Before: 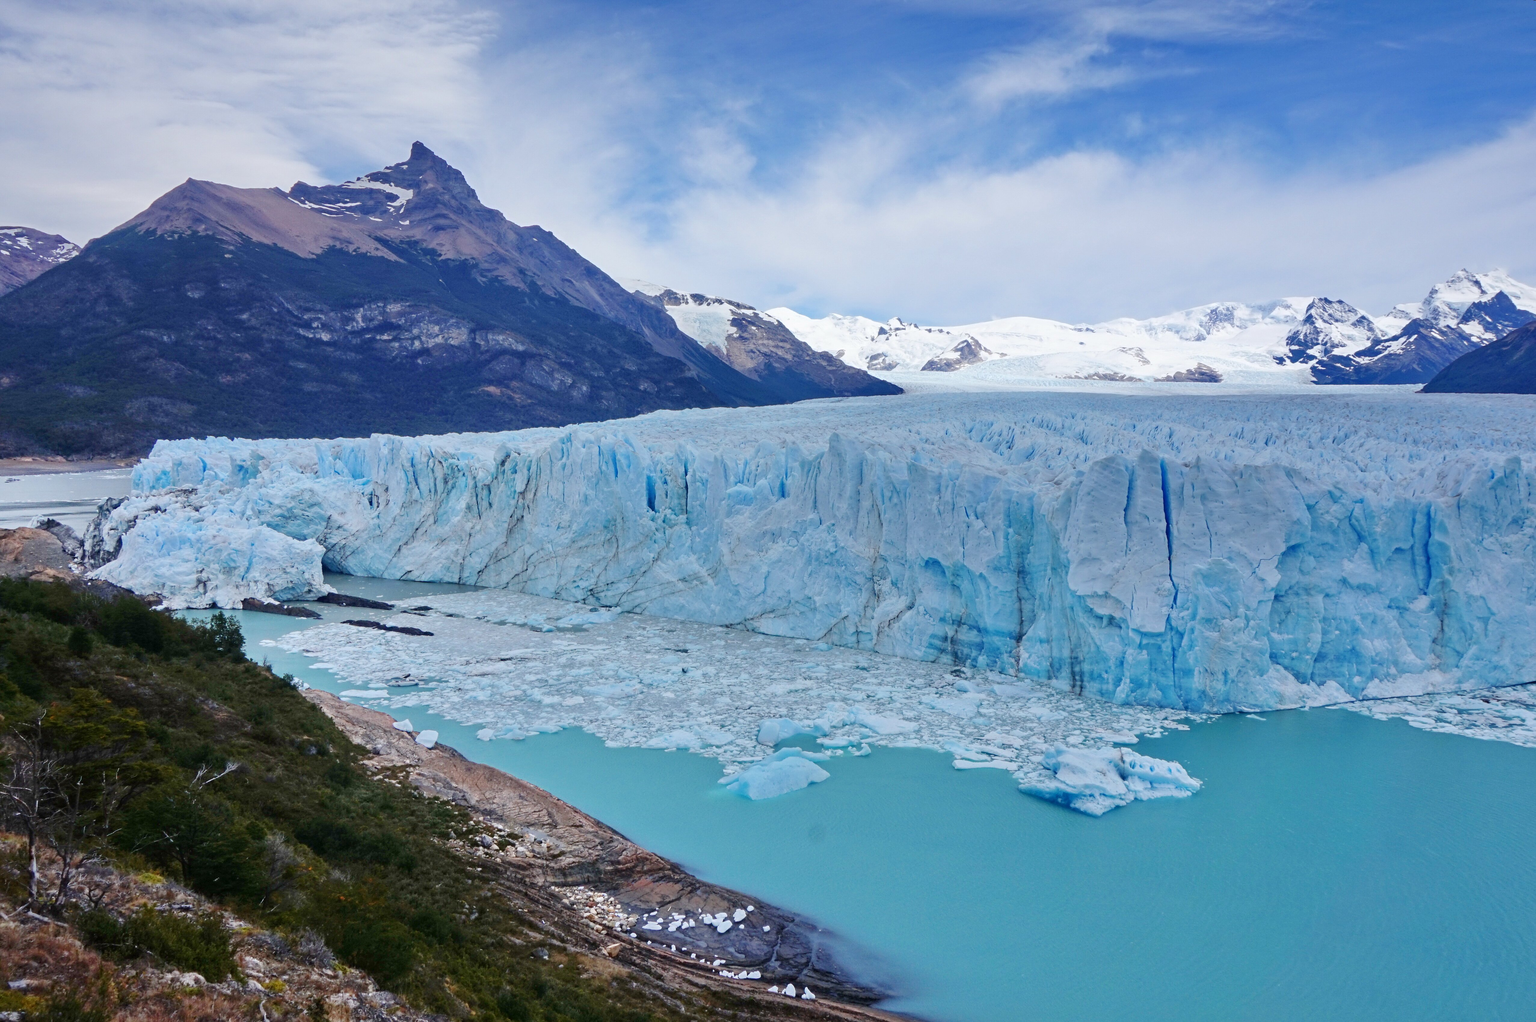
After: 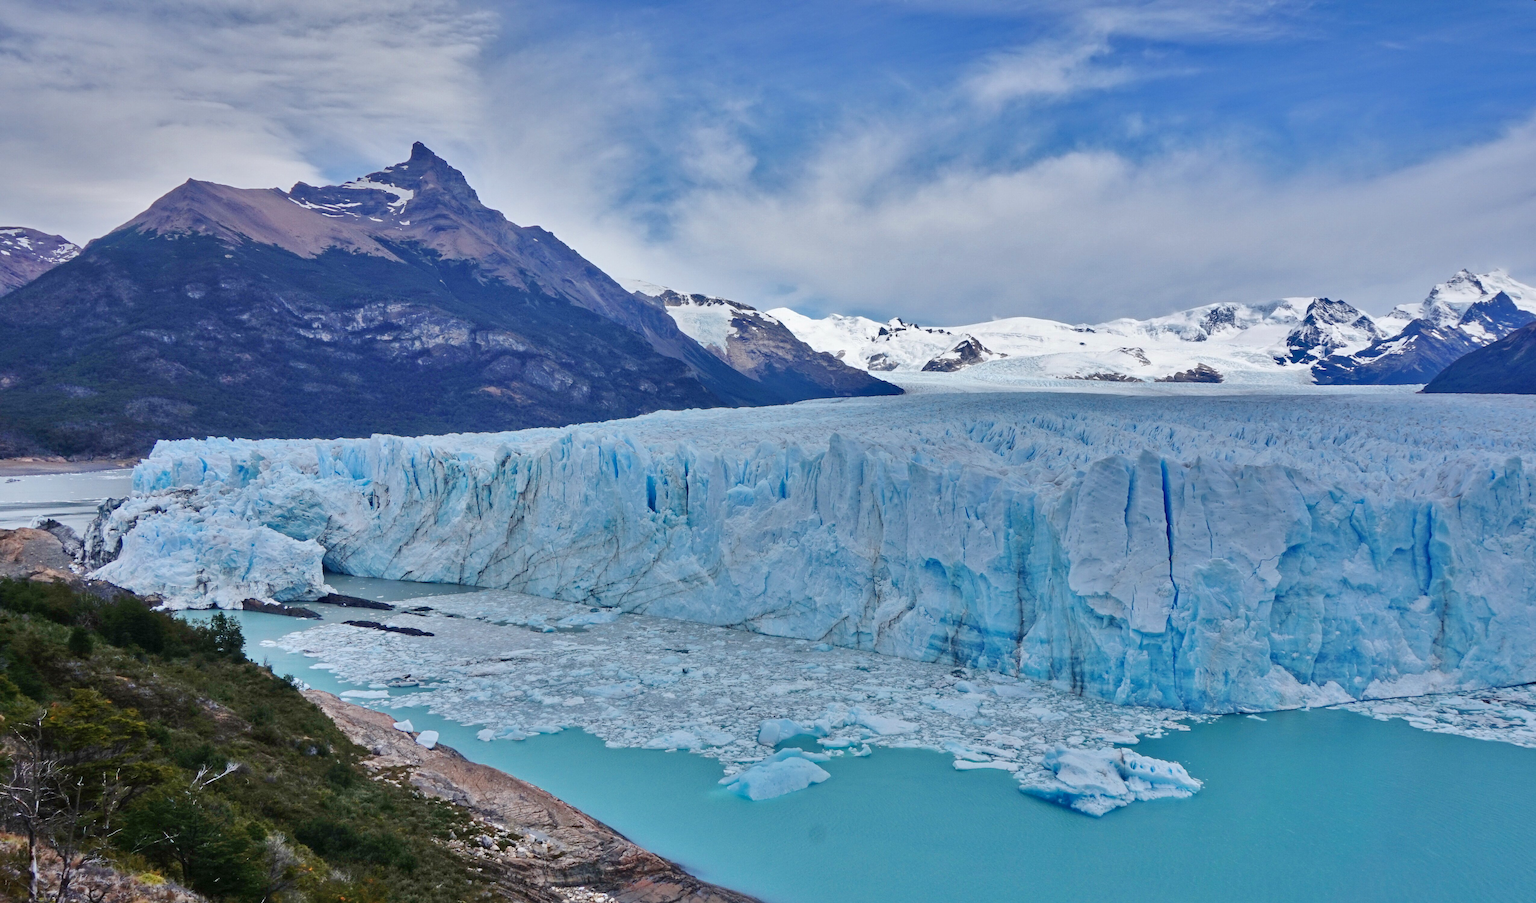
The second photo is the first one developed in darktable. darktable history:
shadows and highlights: radius 116.7, shadows 42.09, highlights -62.38, soften with gaussian
crop and rotate: top 0%, bottom 11.56%
exposure: compensate exposure bias true, compensate highlight preservation false
